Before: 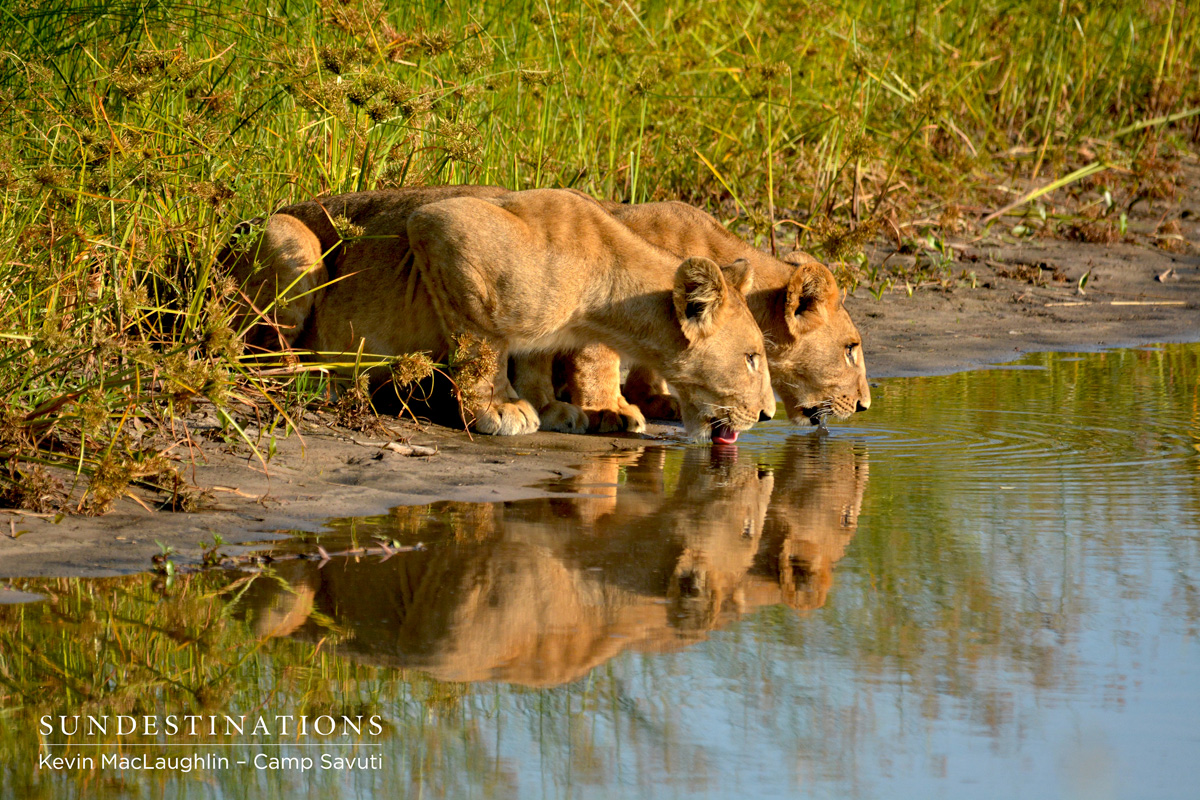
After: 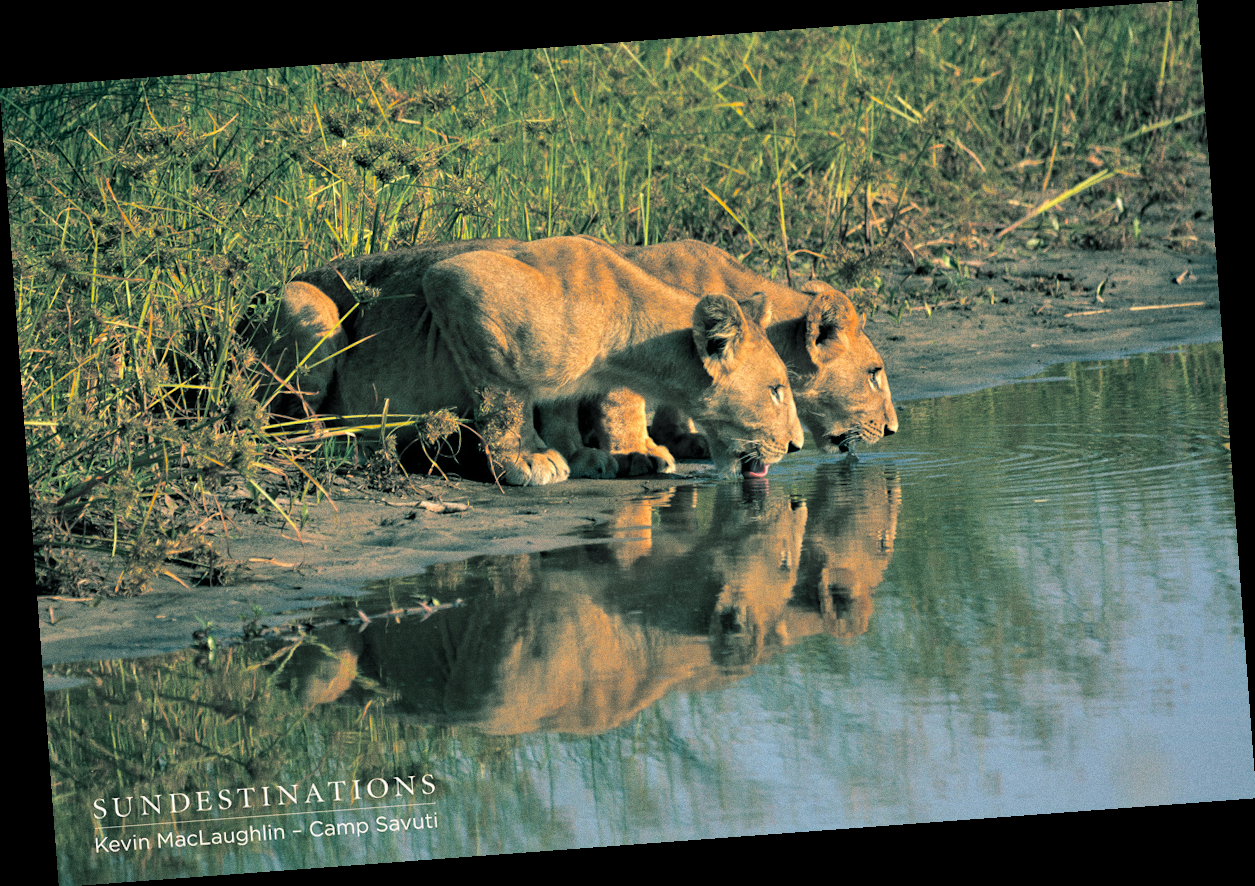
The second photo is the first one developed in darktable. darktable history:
split-toning: shadows › hue 186.43°, highlights › hue 49.29°, compress 30.29%
rotate and perspective: rotation -4.25°, automatic cropping off
grain: coarseness 0.09 ISO
white balance: emerald 1
